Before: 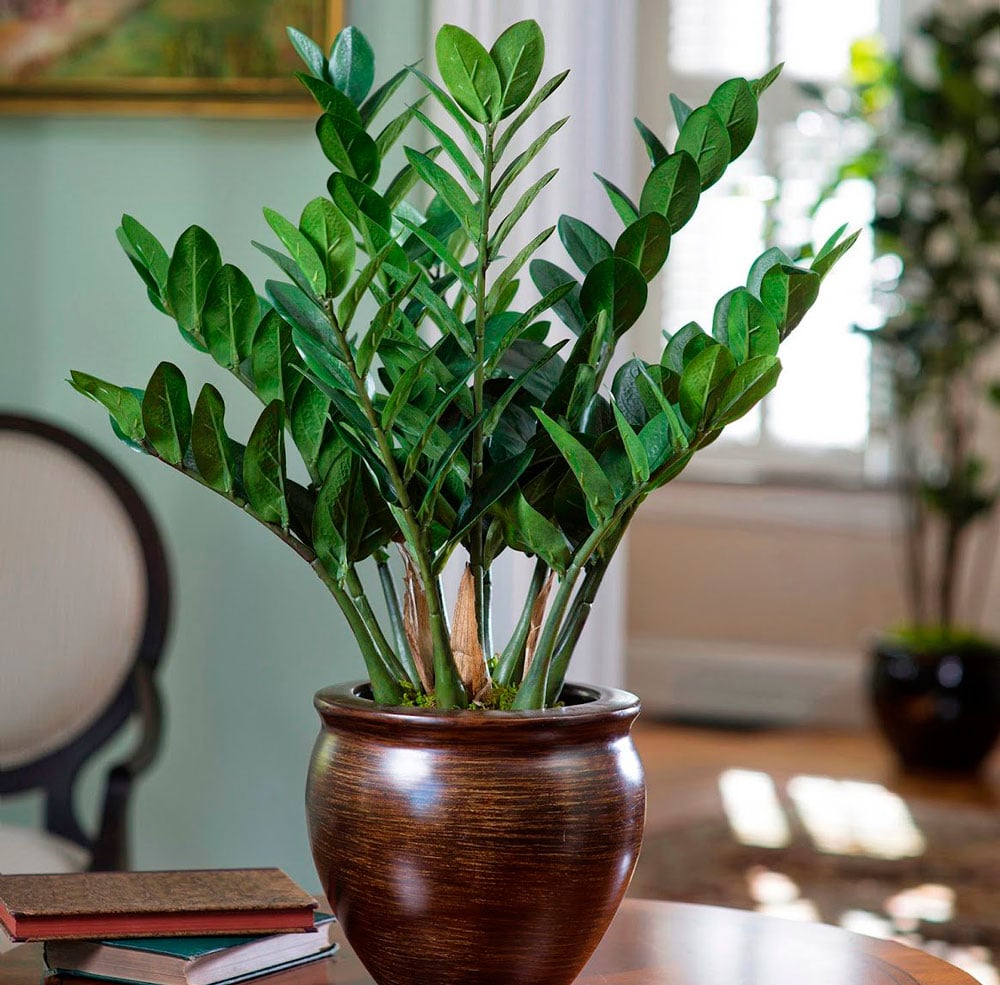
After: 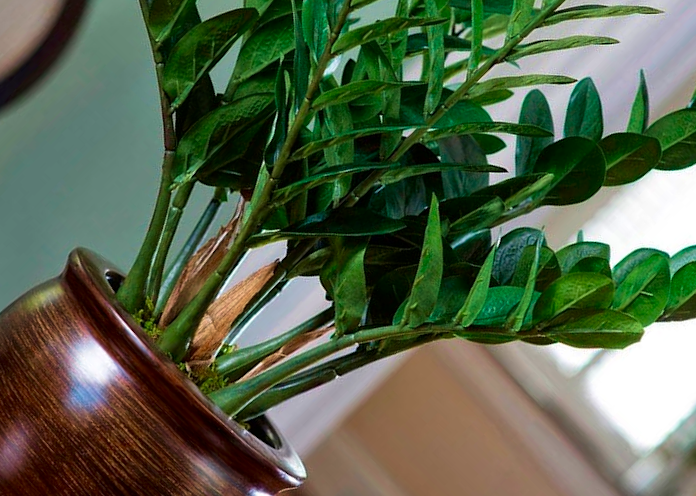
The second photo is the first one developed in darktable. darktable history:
crop and rotate: angle -44.36°, top 16.506%, right 0.775%, bottom 11.628%
contrast brightness saturation: brightness -0.092
velvia: strength 44.47%
exposure: compensate highlight preservation false
